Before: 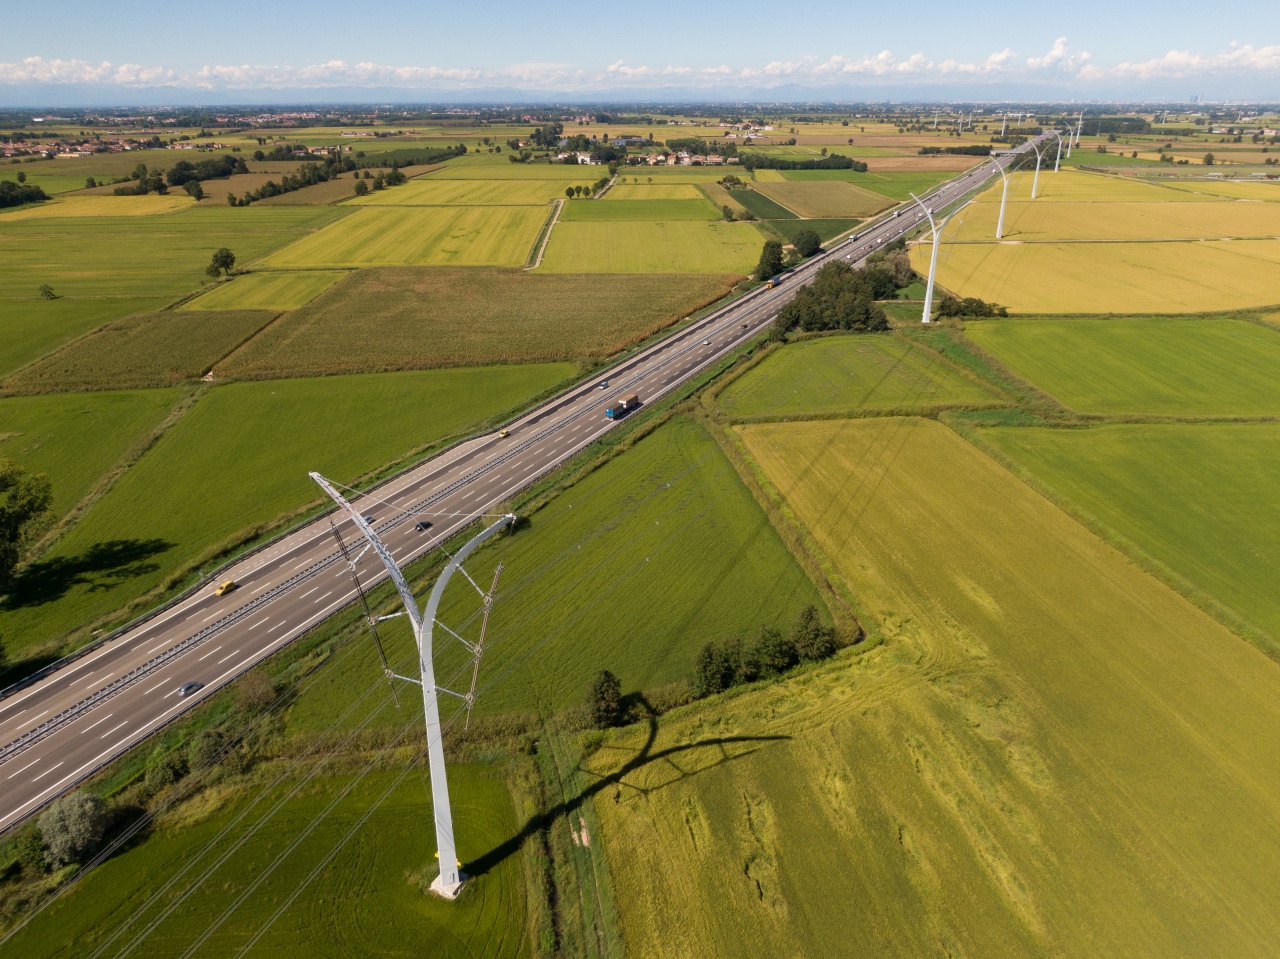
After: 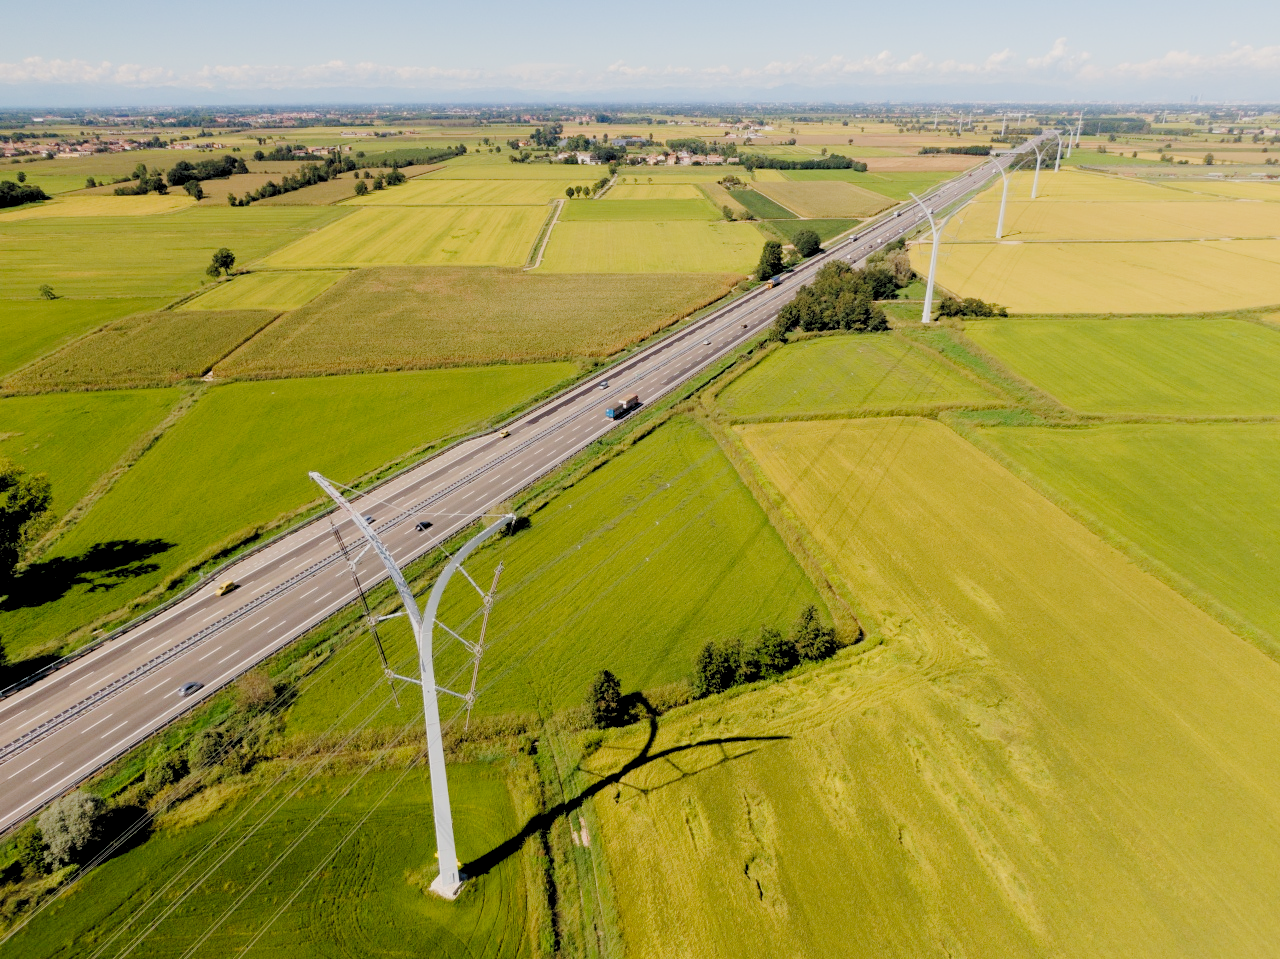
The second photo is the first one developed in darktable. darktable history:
white balance: emerald 1
rgb levels: preserve colors sum RGB, levels [[0.038, 0.433, 0.934], [0, 0.5, 1], [0, 0.5, 1]]
tone curve: curves: ch0 [(0, 0) (0.003, 0.026) (0.011, 0.03) (0.025, 0.038) (0.044, 0.046) (0.069, 0.055) (0.1, 0.075) (0.136, 0.114) (0.177, 0.158) (0.224, 0.215) (0.277, 0.296) (0.335, 0.386) (0.399, 0.479) (0.468, 0.568) (0.543, 0.637) (0.623, 0.707) (0.709, 0.773) (0.801, 0.834) (0.898, 0.896) (1, 1)], preserve colors none
